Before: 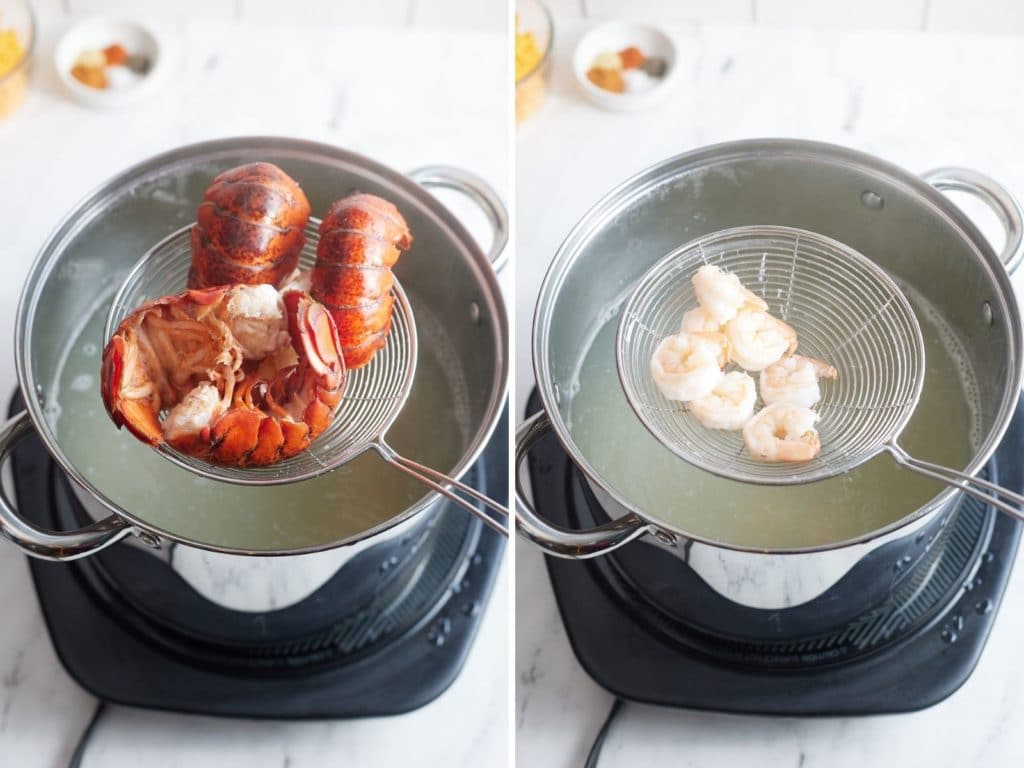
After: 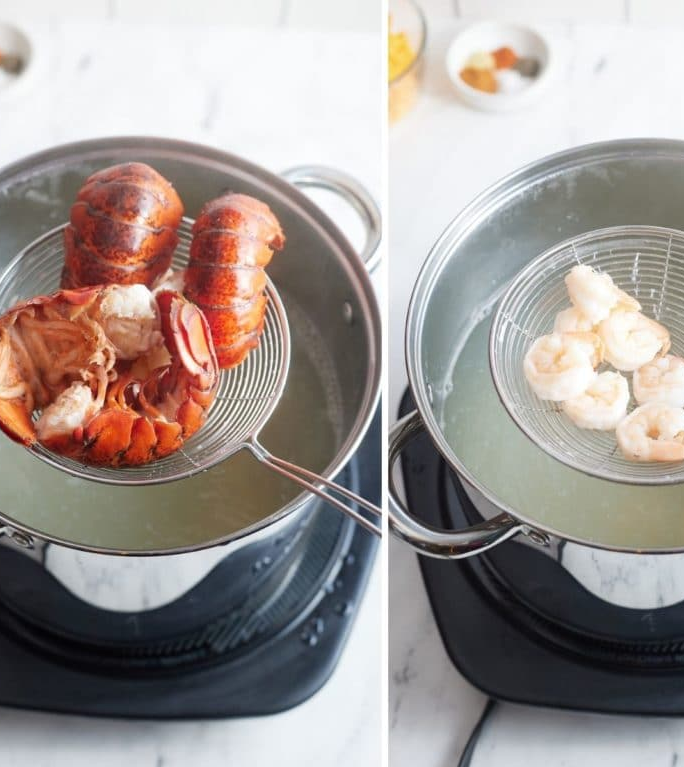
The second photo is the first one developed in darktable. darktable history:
crop and rotate: left 12.444%, right 20.681%
